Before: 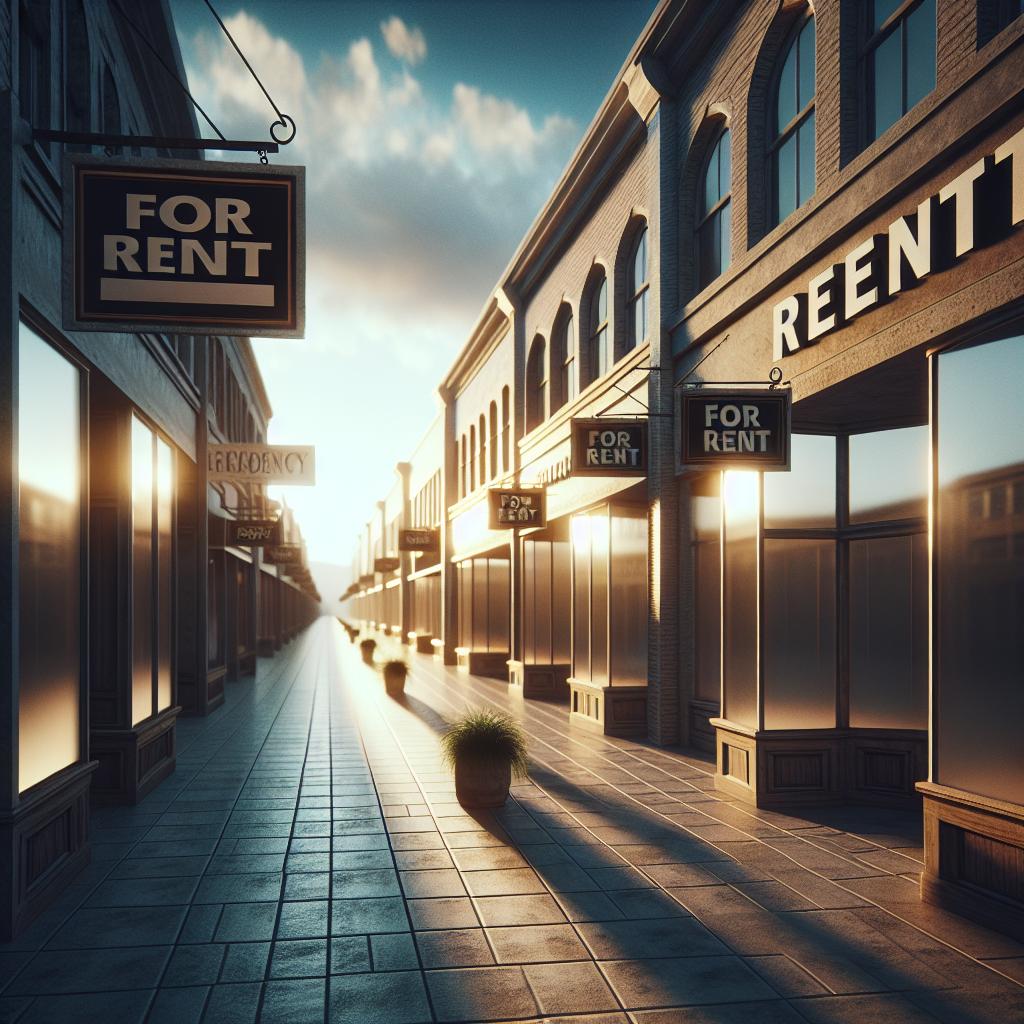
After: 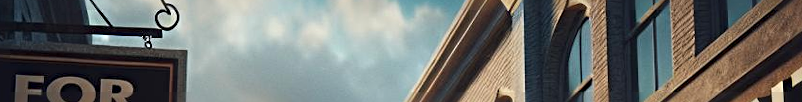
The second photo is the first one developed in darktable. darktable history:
rotate and perspective: rotation 0.215°, lens shift (vertical) -0.139, crop left 0.069, crop right 0.939, crop top 0.002, crop bottom 0.996
color correction: highlights a* 0.003, highlights b* -0.283
sharpen: radius 4
crop and rotate: left 9.644%, top 9.491%, right 6.021%, bottom 80.509%
